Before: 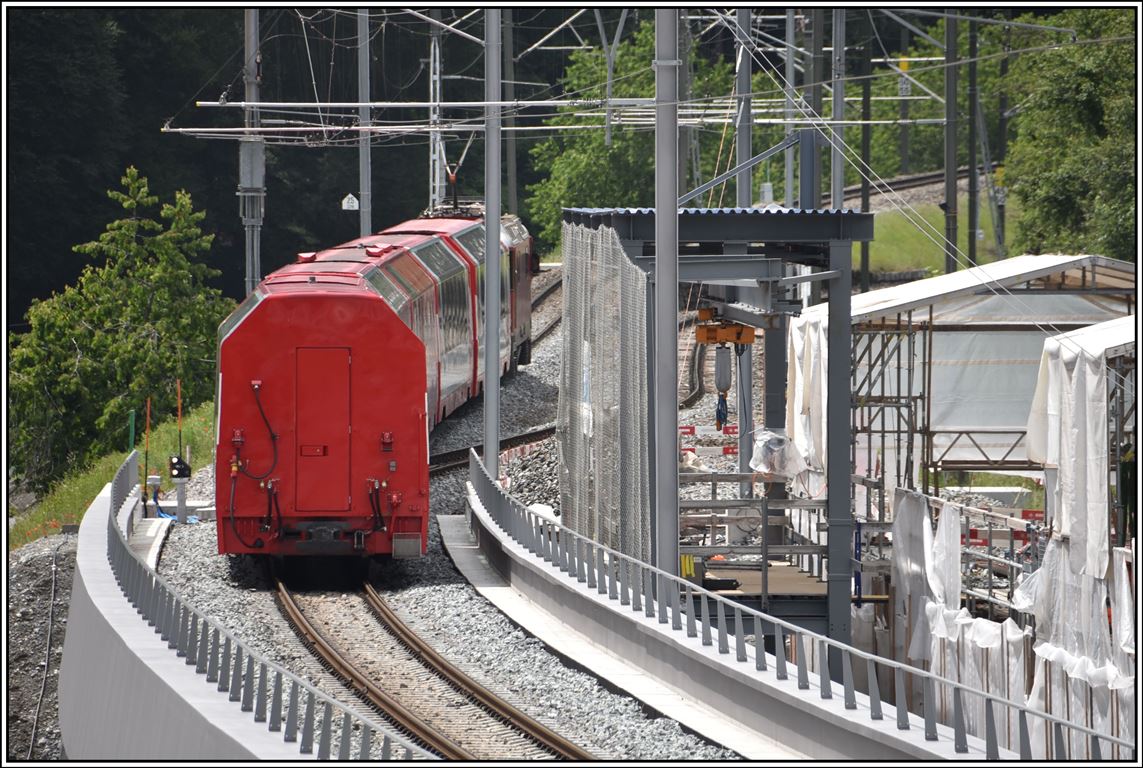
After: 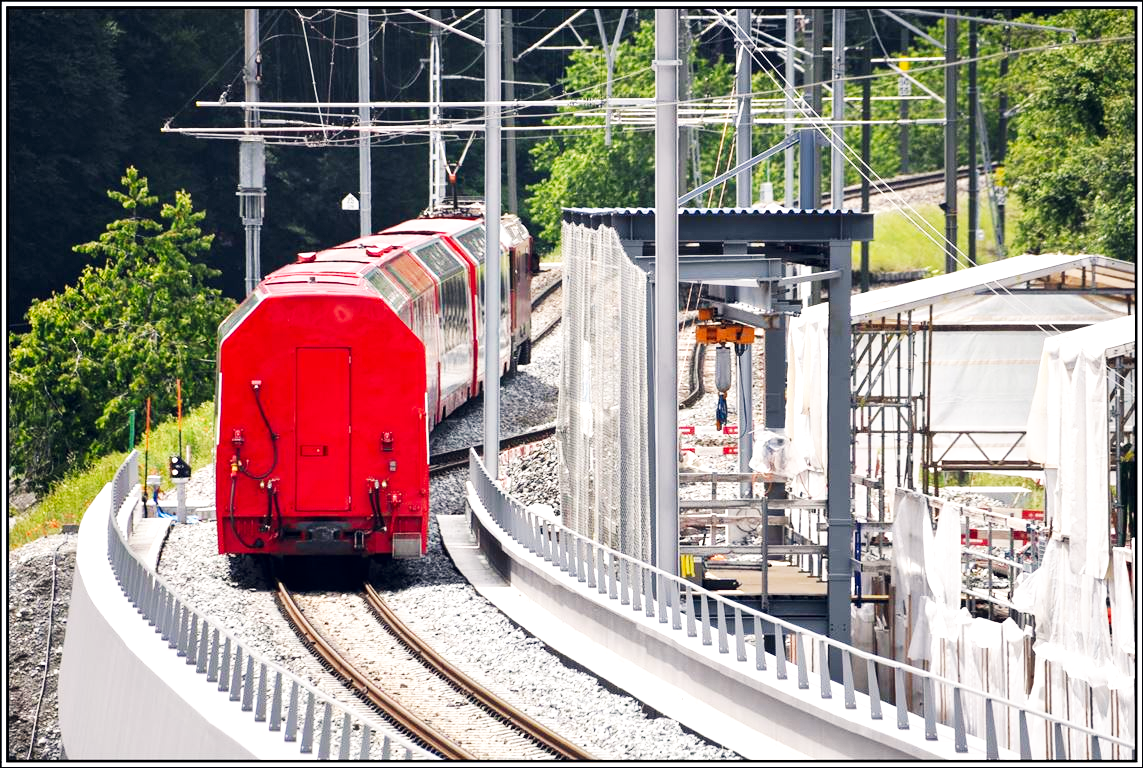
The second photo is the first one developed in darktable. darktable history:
base curve: curves: ch0 [(0, 0) (0.007, 0.004) (0.027, 0.03) (0.046, 0.07) (0.207, 0.54) (0.442, 0.872) (0.673, 0.972) (1, 1)], preserve colors none
local contrast: highlights 100%, shadows 100%, detail 120%, midtone range 0.2
color balance rgb: shadows lift › hue 87.51°, highlights gain › chroma 1.62%, highlights gain › hue 55.1°, global offset › chroma 0.06%, global offset › hue 253.66°, linear chroma grading › global chroma 0.5%, perceptual saturation grading › global saturation 9.6%
